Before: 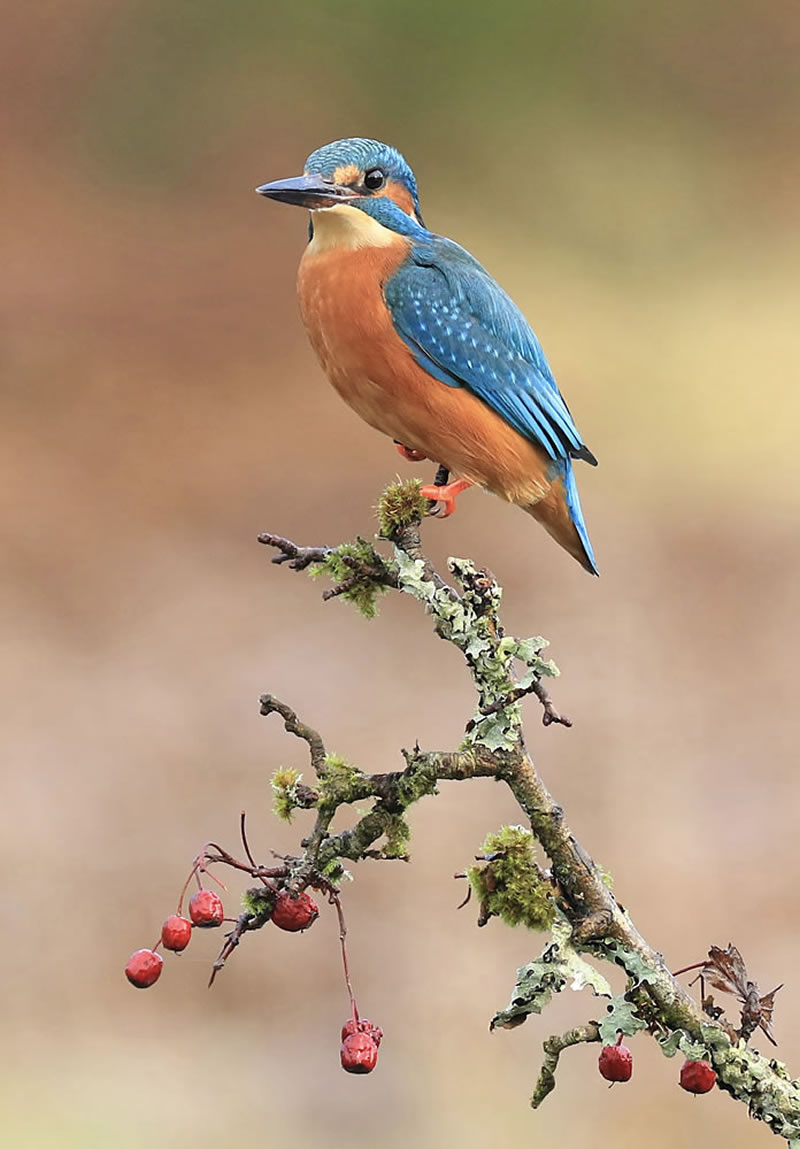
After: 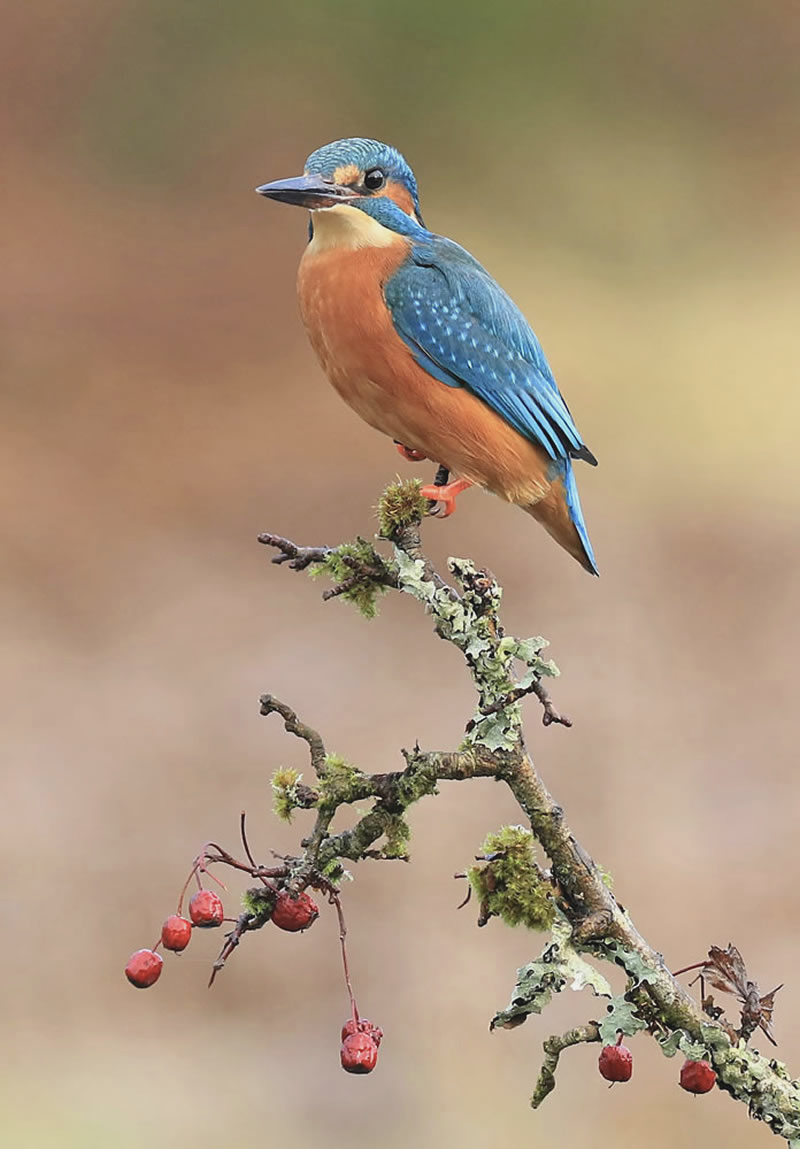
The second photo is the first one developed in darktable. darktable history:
contrast brightness saturation: contrast -0.096, saturation -0.096
